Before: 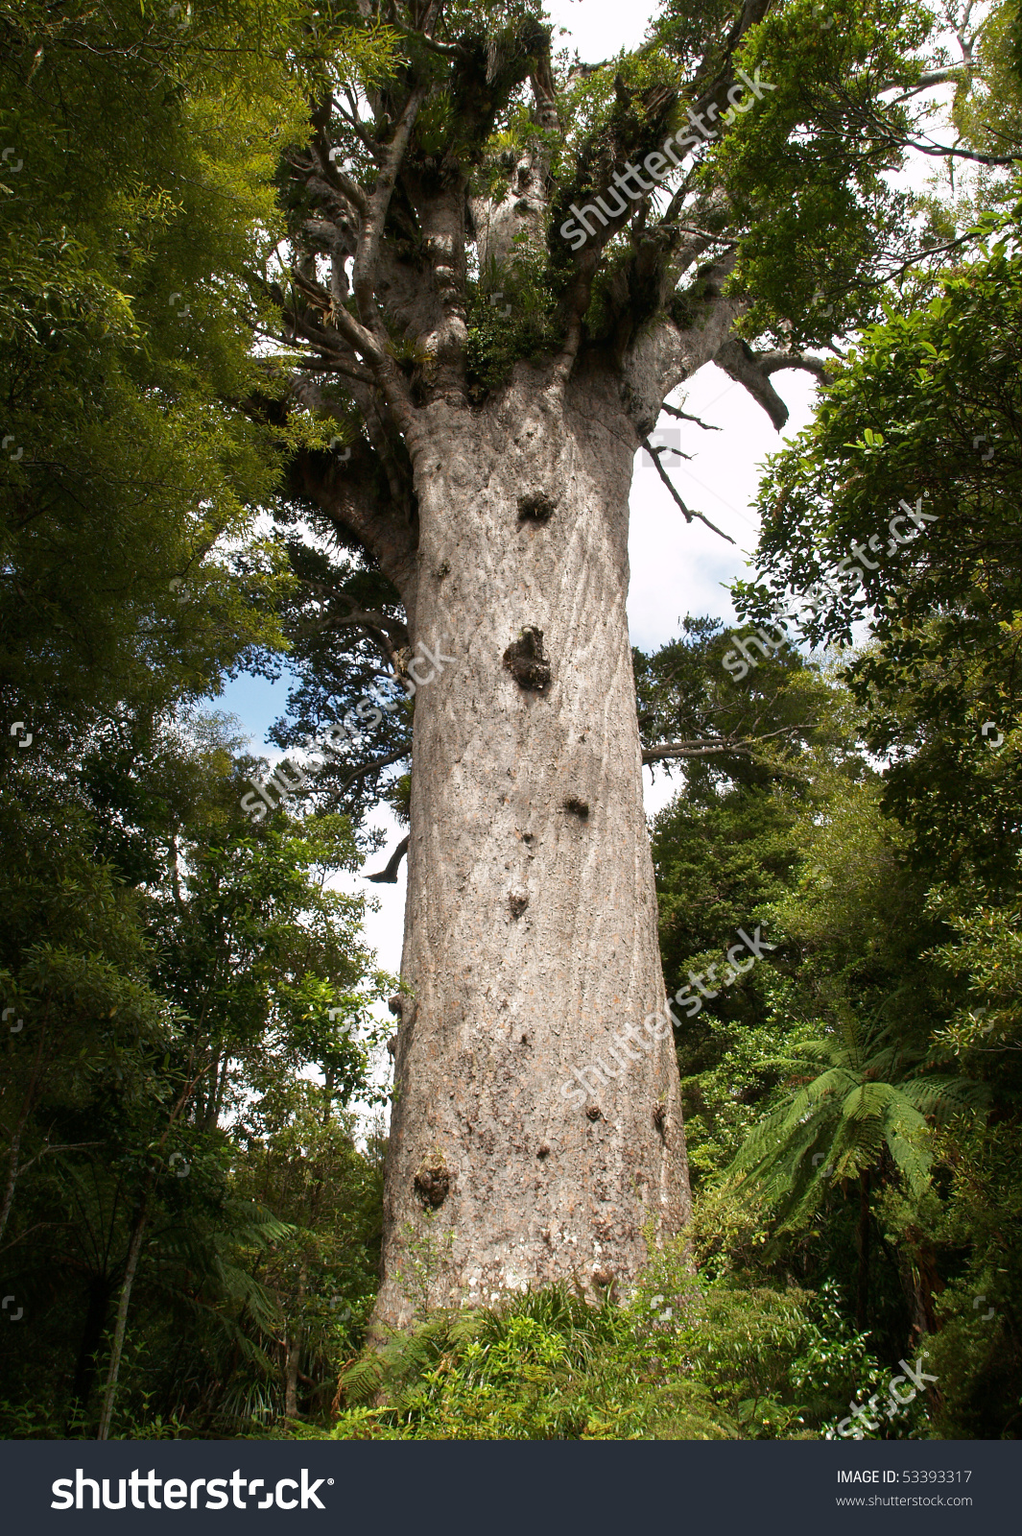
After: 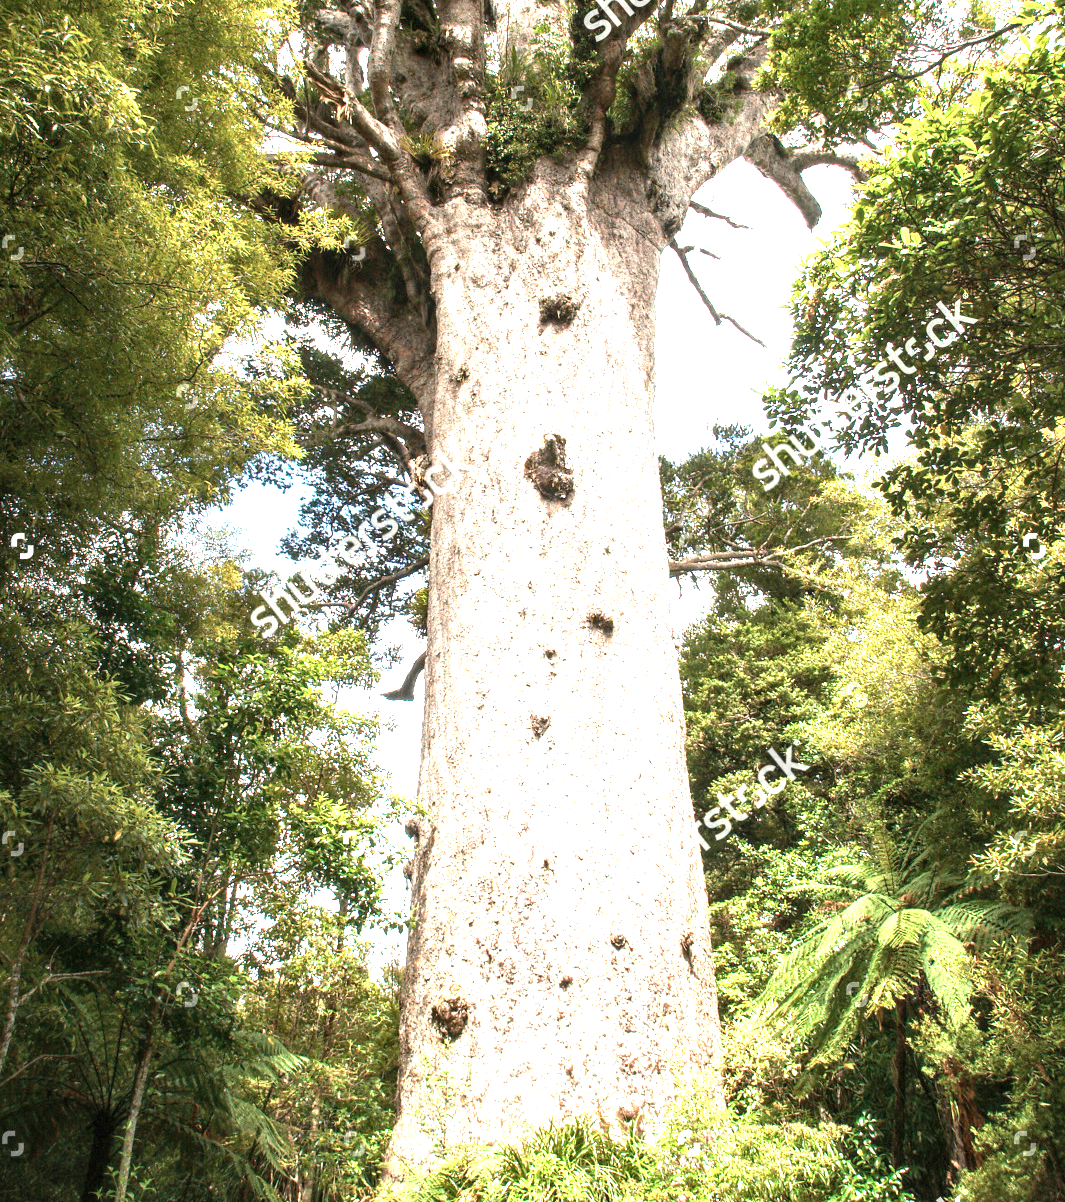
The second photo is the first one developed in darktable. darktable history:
local contrast: detail 130%
color zones: curves: ch0 [(0.018, 0.548) (0.224, 0.64) (0.425, 0.447) (0.675, 0.575) (0.732, 0.579)]; ch1 [(0.066, 0.487) (0.25, 0.5) (0.404, 0.43) (0.75, 0.421) (0.956, 0.421)]; ch2 [(0.044, 0.561) (0.215, 0.465) (0.399, 0.544) (0.465, 0.548) (0.614, 0.447) (0.724, 0.43) (0.882, 0.623) (0.956, 0.632)]
crop: top 13.747%, bottom 11.098%
exposure: black level correction 0, exposure 1.904 EV, compensate highlight preservation false
